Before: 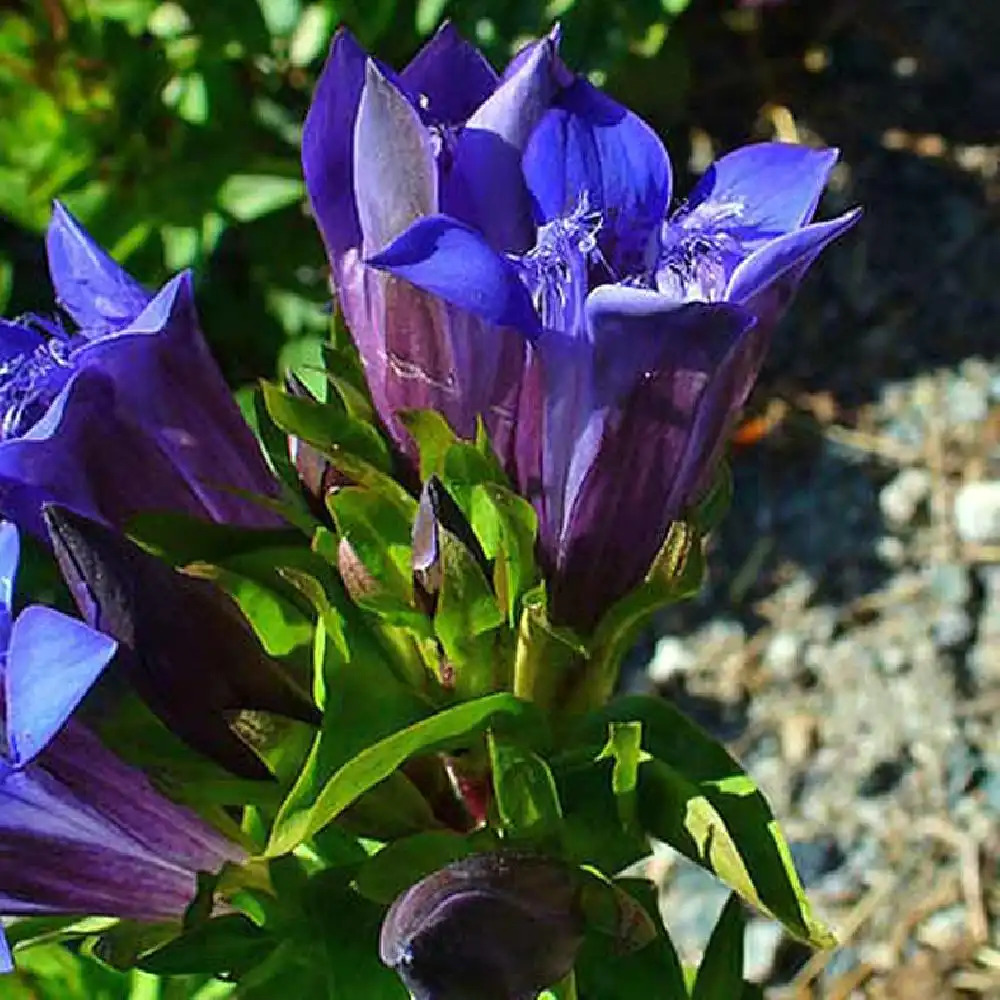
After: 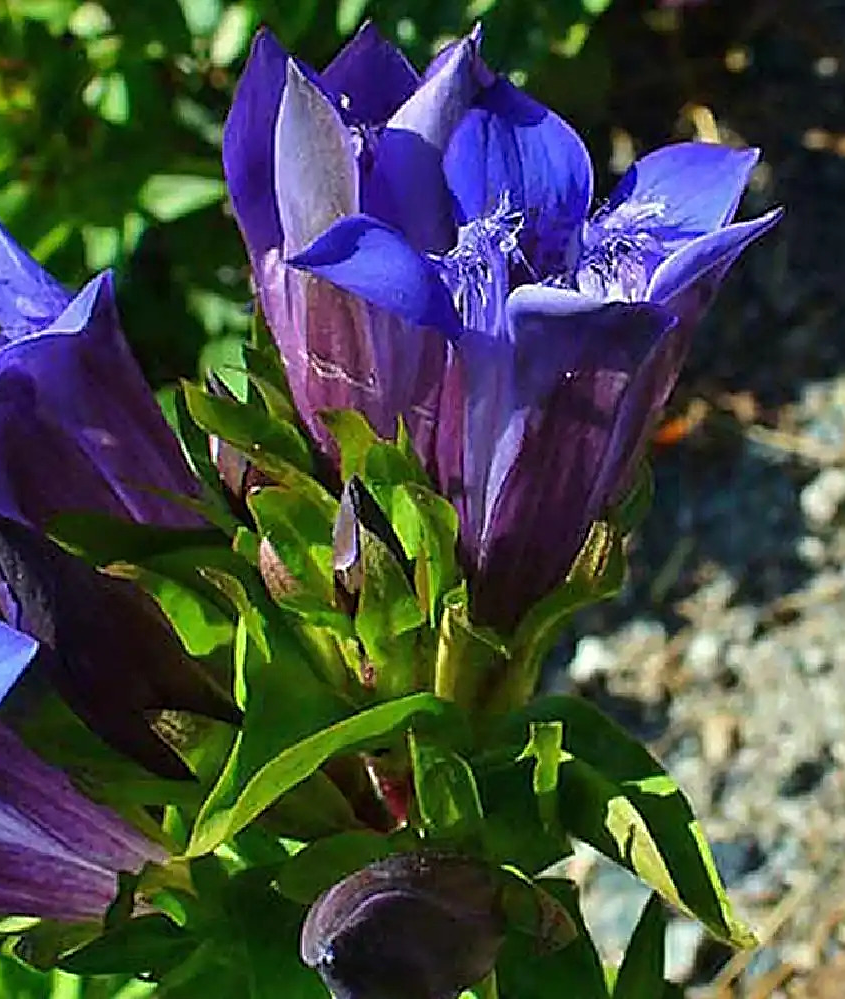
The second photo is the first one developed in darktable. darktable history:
sharpen: on, module defaults
crop: left 7.981%, right 7.448%
